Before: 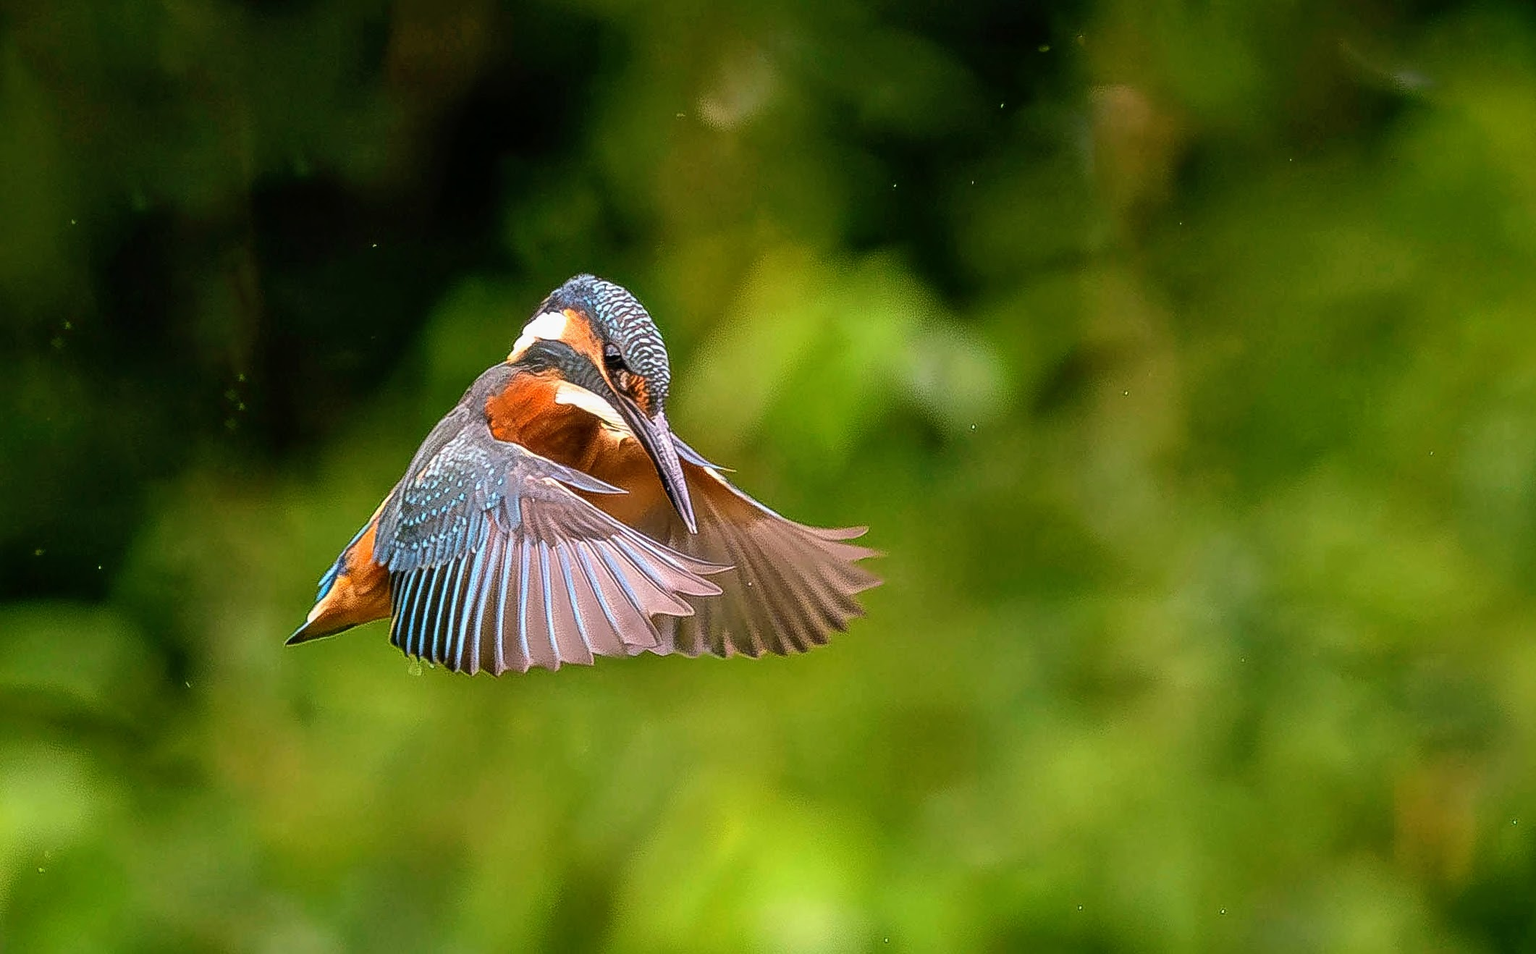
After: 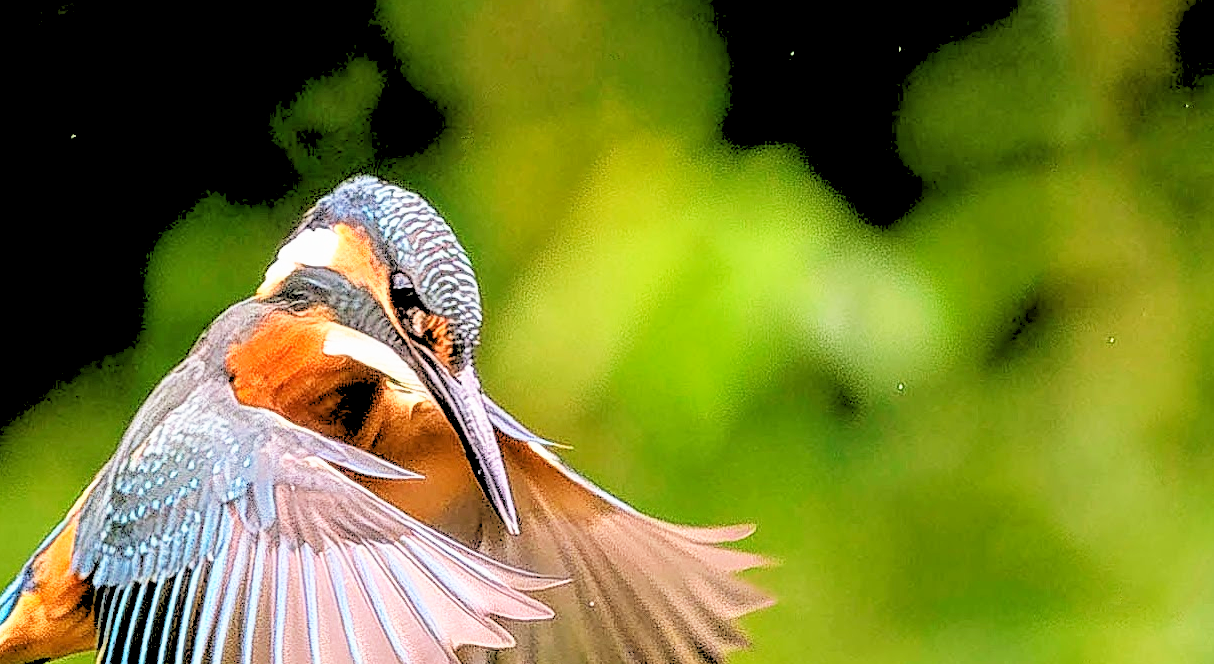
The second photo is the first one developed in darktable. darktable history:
crop: left 20.932%, top 15.471%, right 21.848%, bottom 34.081%
rgb levels: levels [[0.027, 0.429, 0.996], [0, 0.5, 1], [0, 0.5, 1]]
base curve: curves: ch0 [(0, 0) (0.688, 0.865) (1, 1)], preserve colors none
